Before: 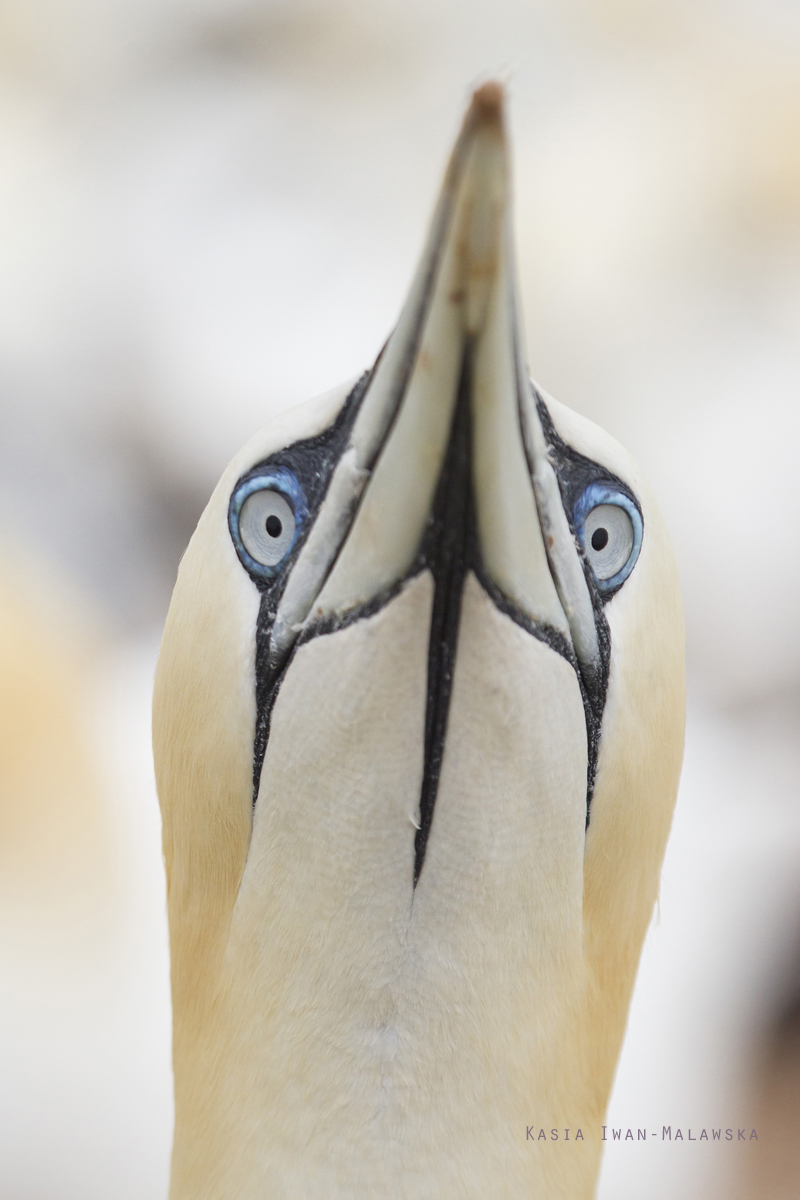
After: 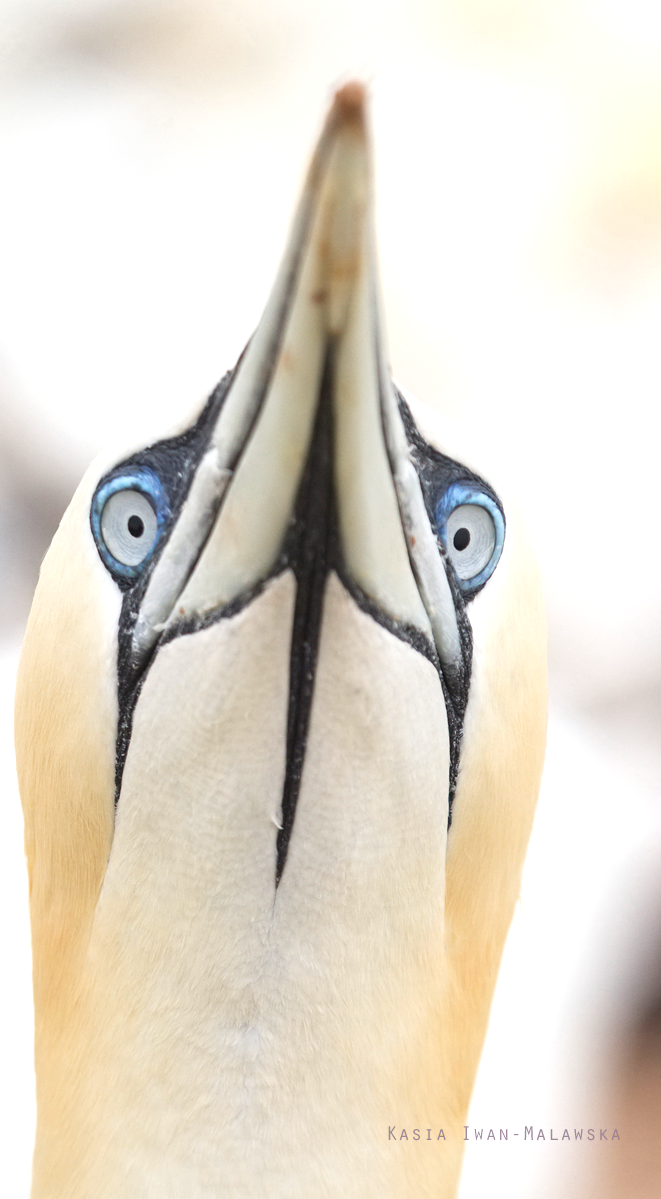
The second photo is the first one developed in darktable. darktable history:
exposure: black level correction -0.002, exposure 0.53 EV, compensate exposure bias true, compensate highlight preservation false
crop: left 17.286%, bottom 0.026%
contrast equalizer: y [[0.5 ×6], [0.5 ×6], [0.5 ×6], [0 ×6], [0, 0, 0, 0.581, 0.011, 0]]
